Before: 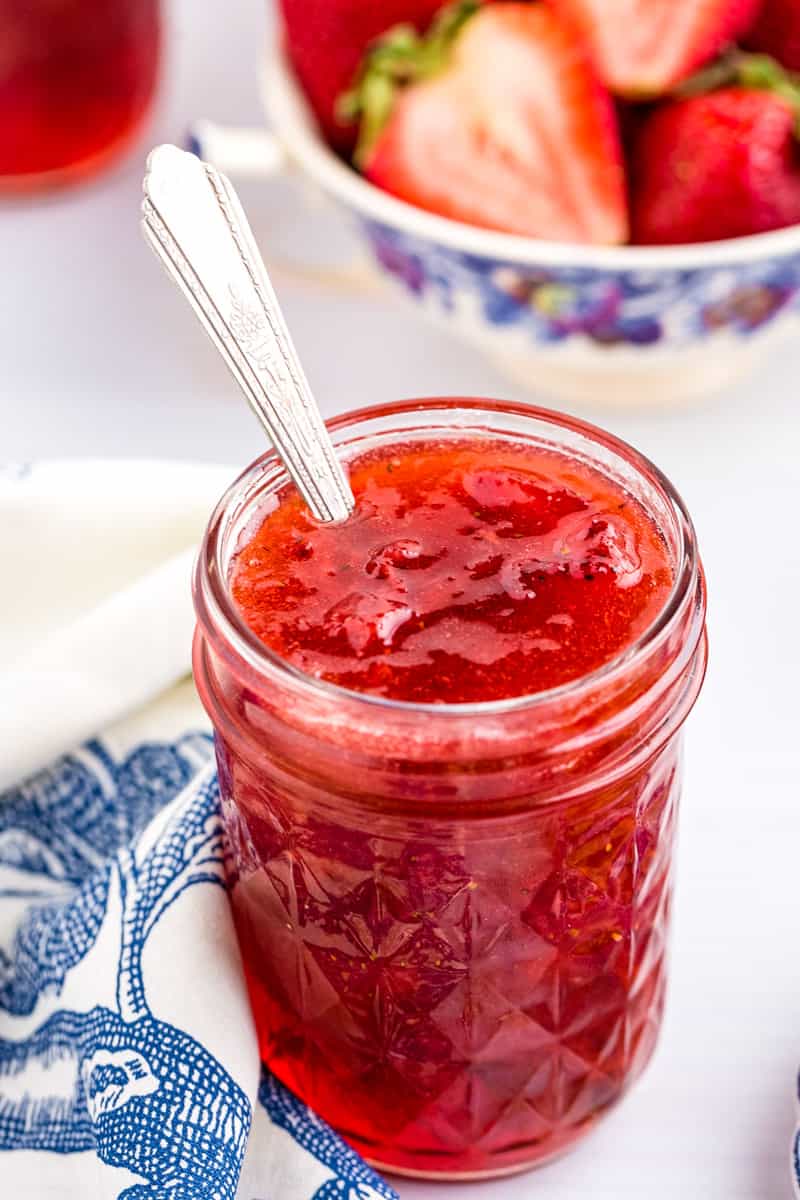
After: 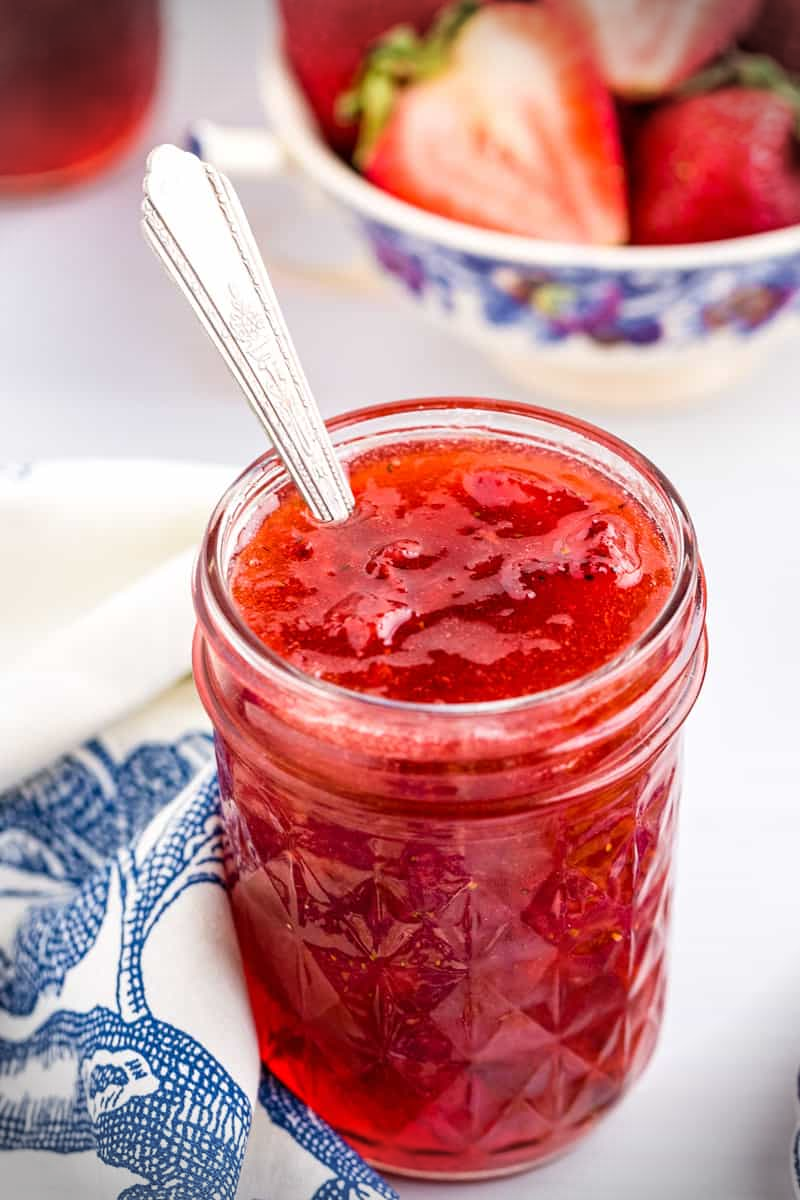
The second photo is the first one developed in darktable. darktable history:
vignetting: fall-off start 87.57%, fall-off radius 23.75%
